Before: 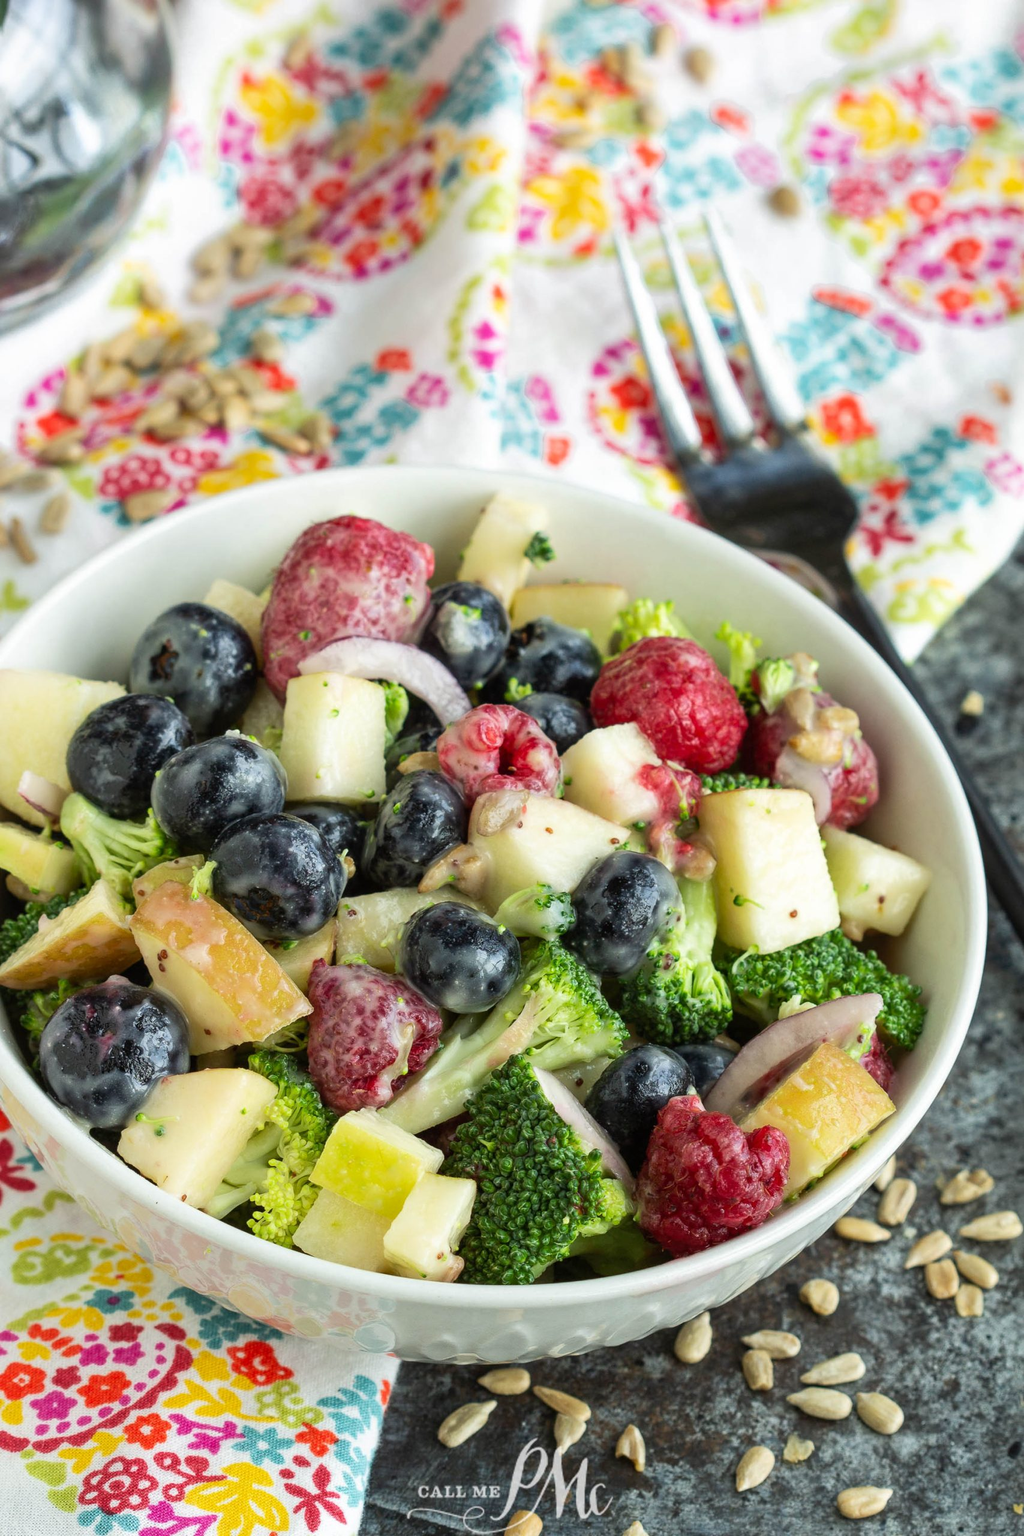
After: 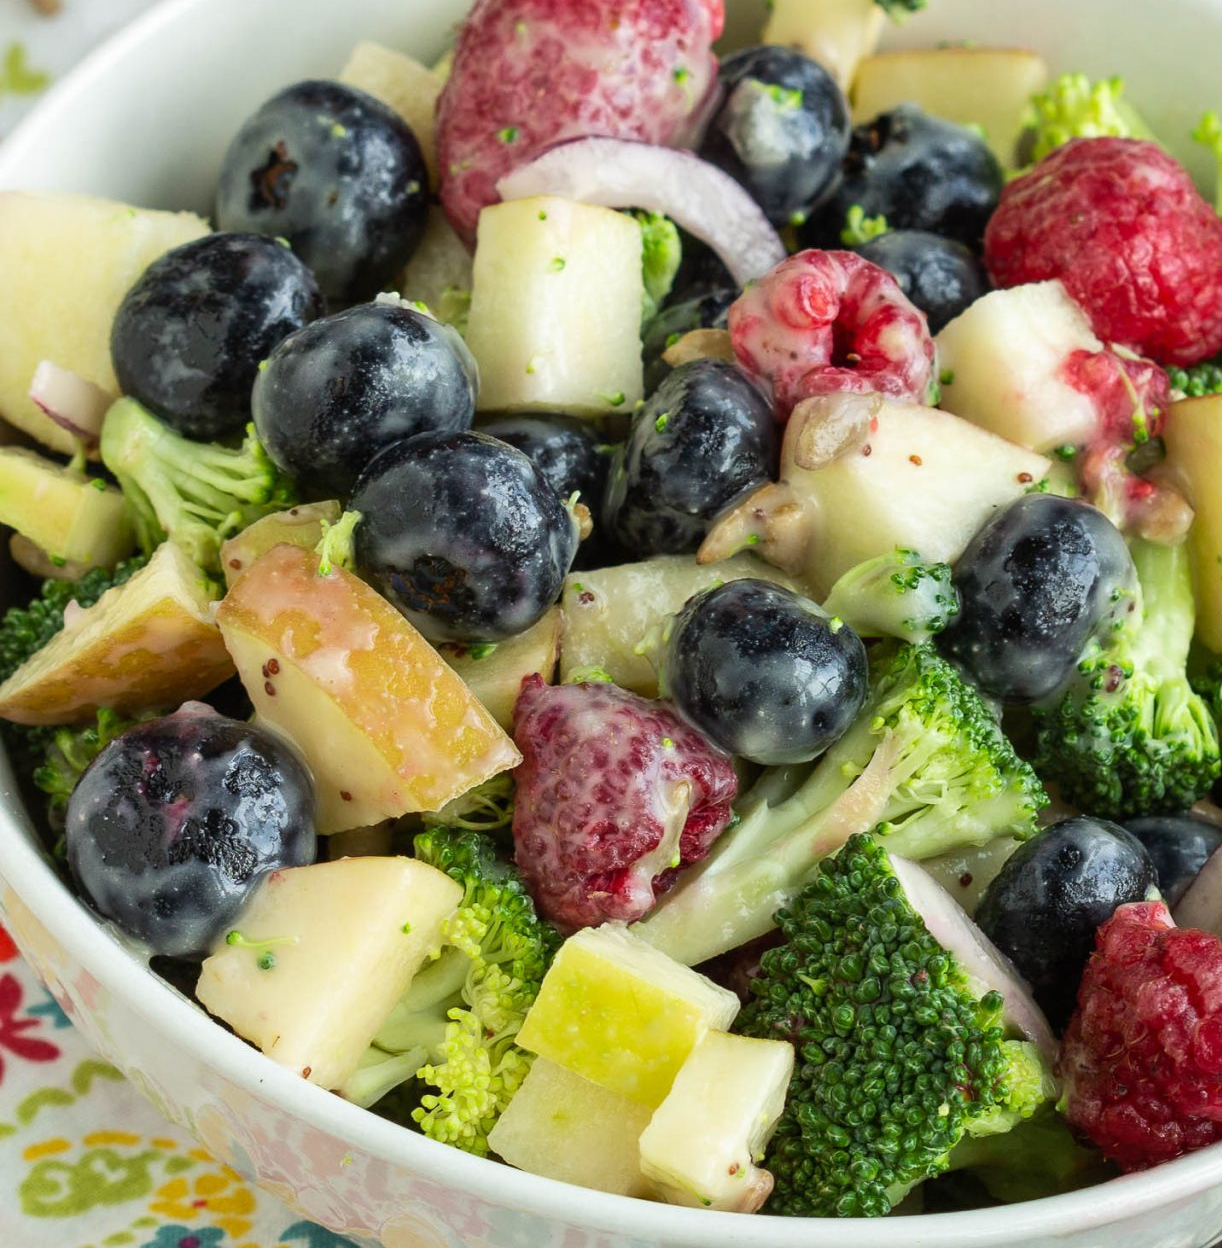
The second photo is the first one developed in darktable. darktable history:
crop: top 36.114%, right 28.381%, bottom 15.1%
